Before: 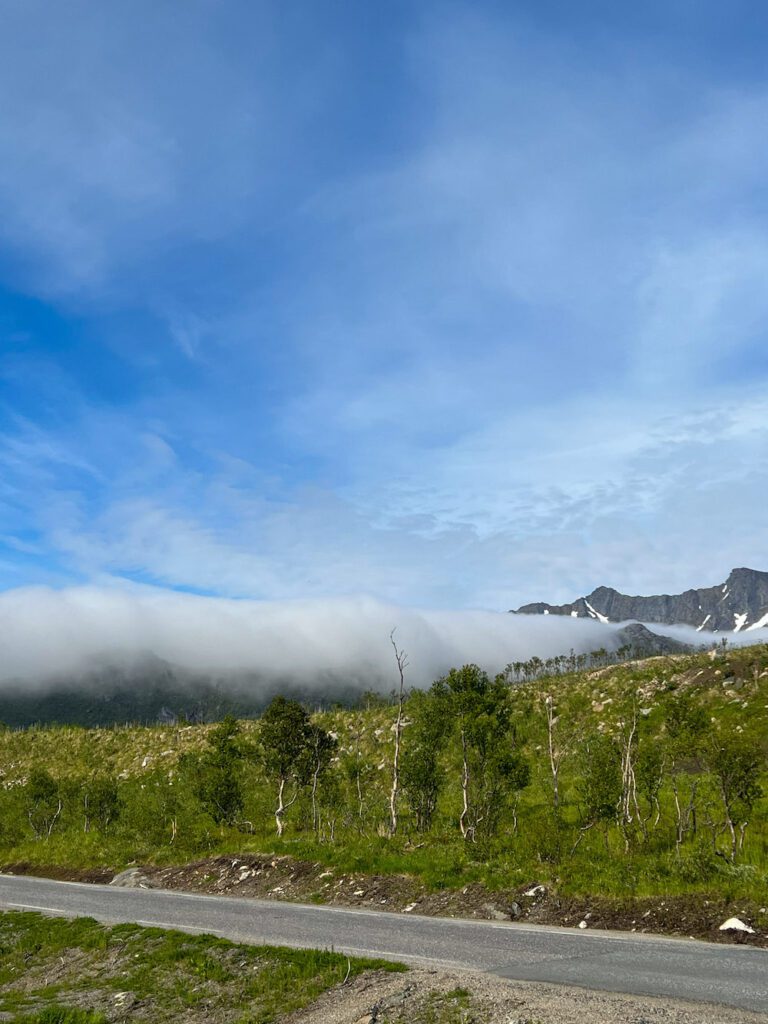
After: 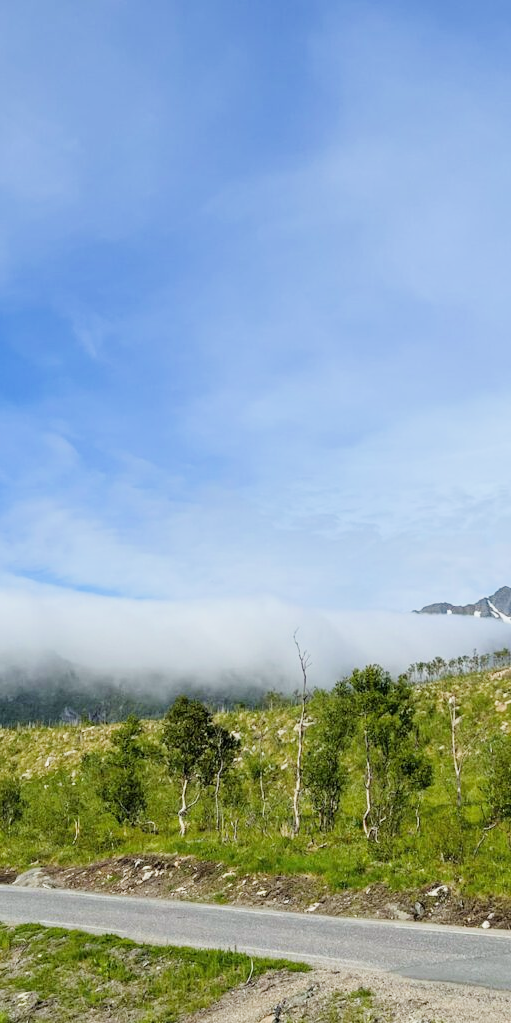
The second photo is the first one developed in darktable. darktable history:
white balance: red 0.982, blue 1.018
exposure: black level correction 0, exposure 1.1 EV, compensate exposure bias true, compensate highlight preservation false
filmic rgb: black relative exposure -7.65 EV, white relative exposure 4.56 EV, hardness 3.61
crop and rotate: left 12.673%, right 20.66%
